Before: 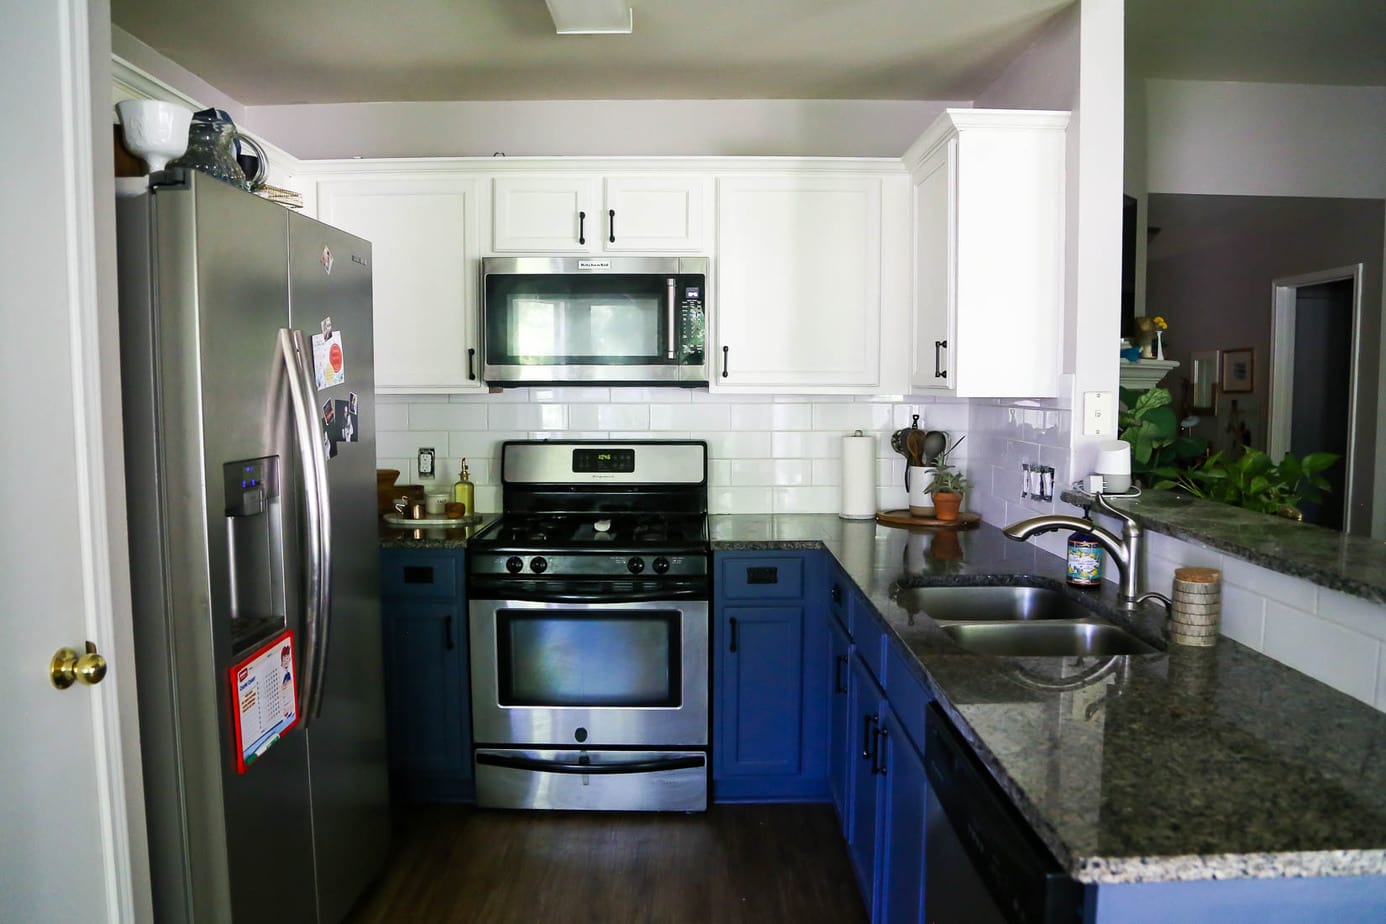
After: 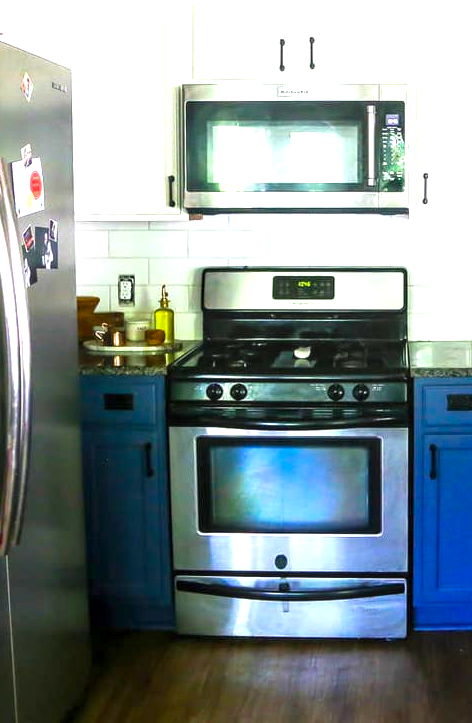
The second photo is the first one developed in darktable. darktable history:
local contrast: on, module defaults
color balance rgb: linear chroma grading › global chroma 14.923%, perceptual saturation grading › global saturation 5.742%, global vibrance 20%
crop and rotate: left 21.652%, top 18.778%, right 44.221%, bottom 2.969%
contrast brightness saturation: saturation 0.125
exposure: black level correction 0, exposure 1.2 EV, compensate highlight preservation false
